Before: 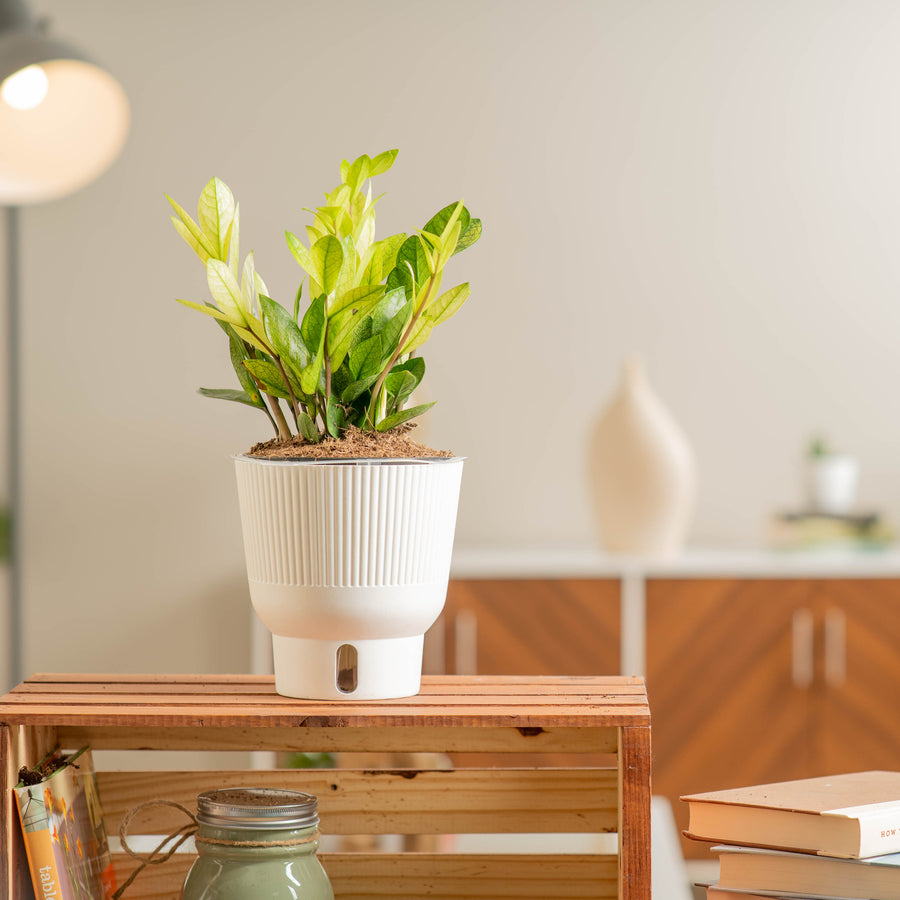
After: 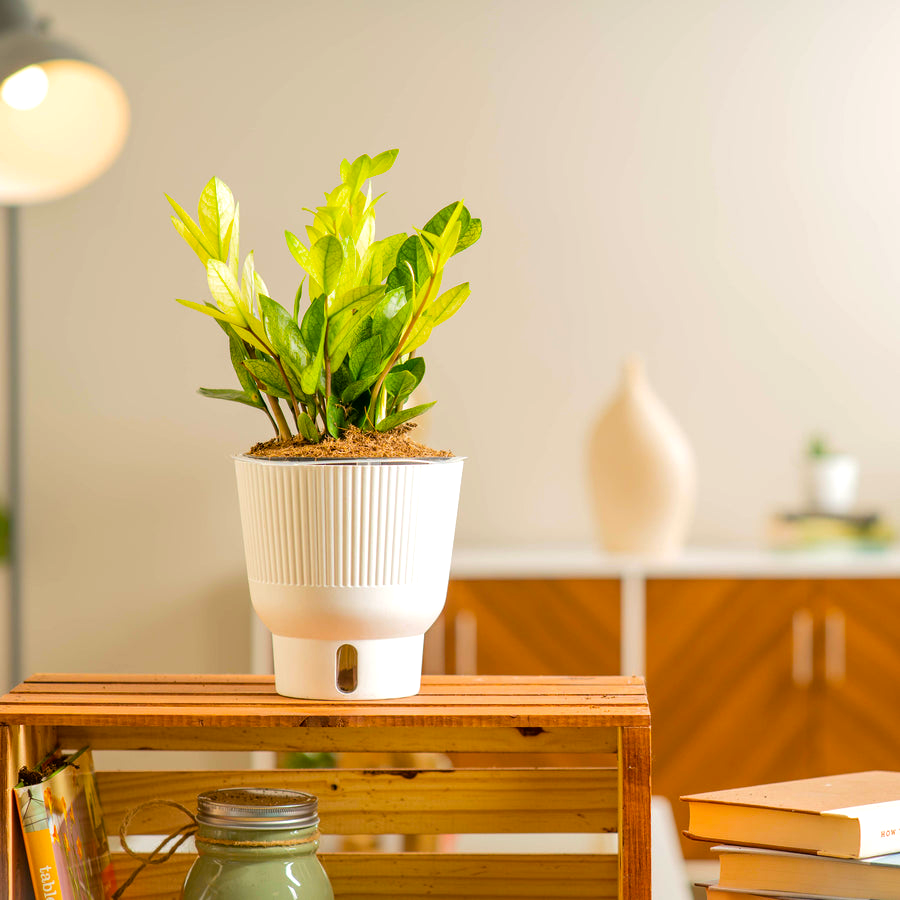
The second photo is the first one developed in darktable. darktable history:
color balance rgb: perceptual saturation grading › global saturation 30.916%, global vibrance 30.266%, contrast 9.859%
tone equalizer: edges refinement/feathering 500, mask exposure compensation -1.57 EV, preserve details no
